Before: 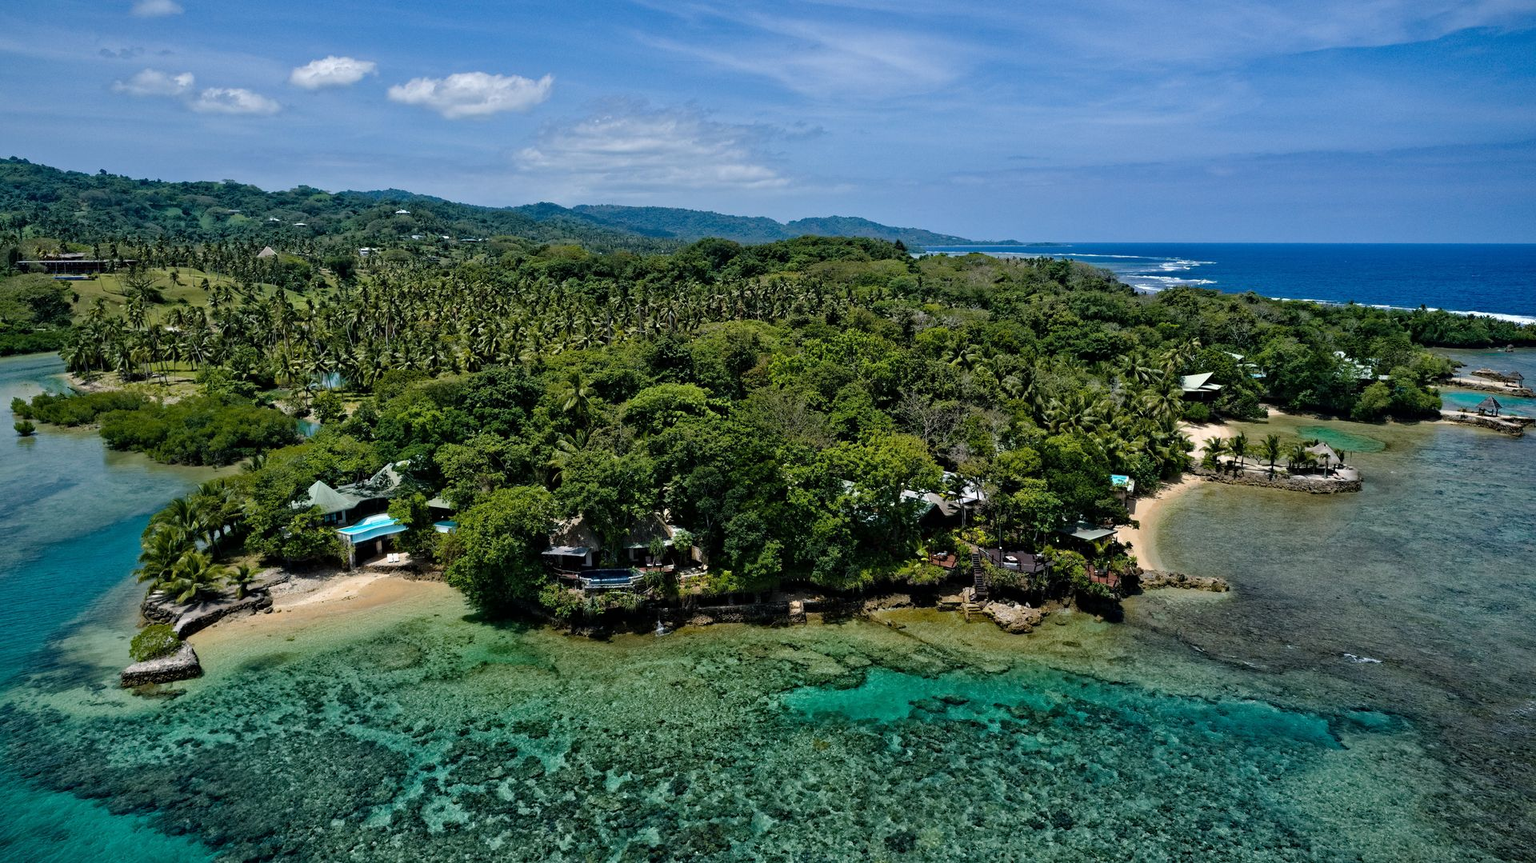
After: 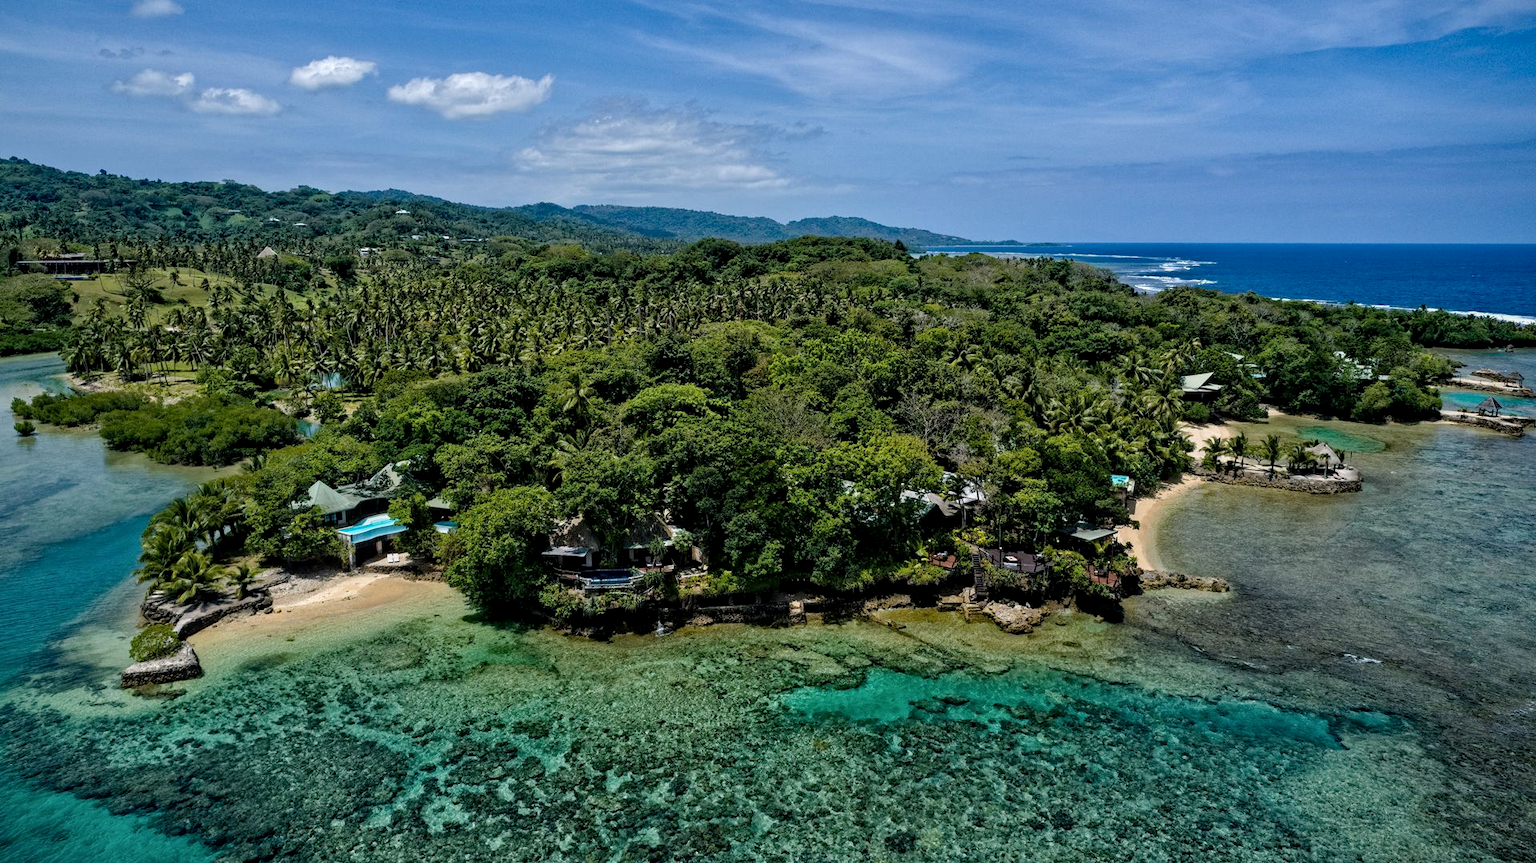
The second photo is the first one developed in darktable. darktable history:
local contrast: on, module defaults
shadows and highlights: shadows 5, soften with gaussian
